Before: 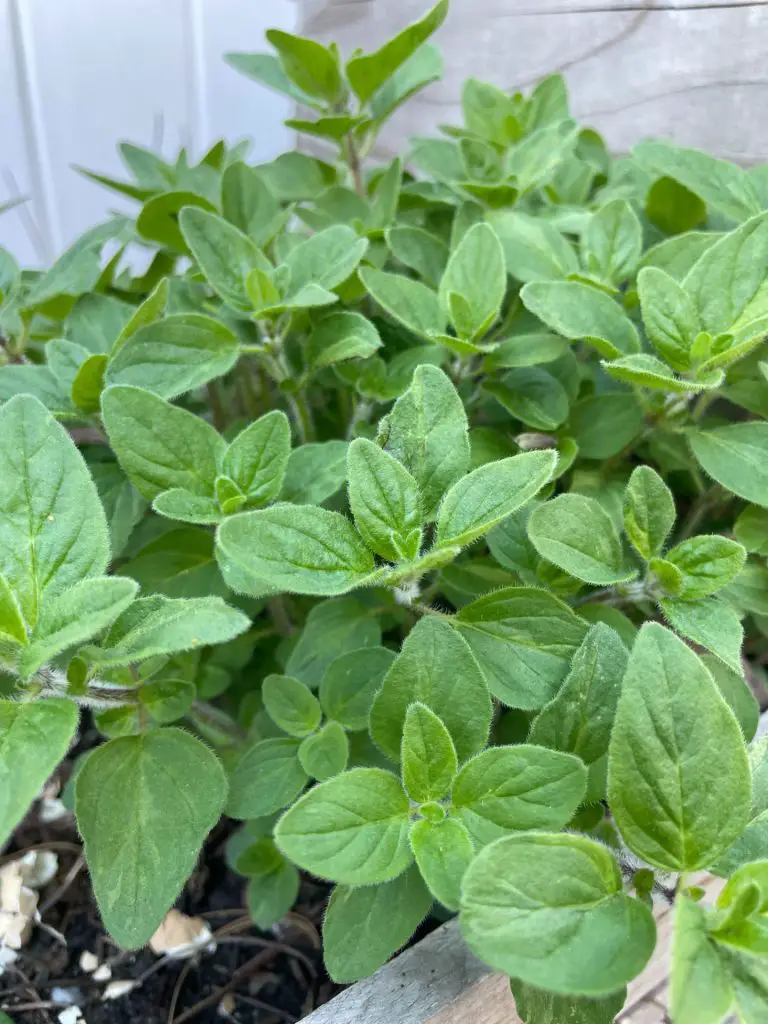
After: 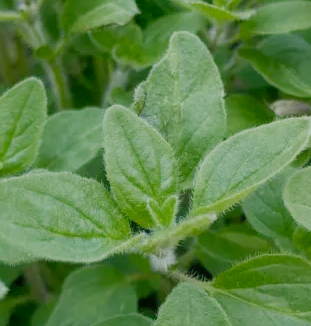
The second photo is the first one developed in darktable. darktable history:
crop: left 31.819%, top 32.555%, right 27.565%, bottom 35.604%
haze removal: strength -0.056, adaptive false
filmic rgb: black relative exposure -7.65 EV, white relative exposure 4.56 EV, threshold 2.94 EV, hardness 3.61, add noise in highlights 0, preserve chrominance no, color science v3 (2019), use custom middle-gray values true, contrast in highlights soft, enable highlight reconstruction true
tone equalizer: -8 EV 0.272 EV, -7 EV 0.378 EV, -6 EV 0.403 EV, -5 EV 0.24 EV, -3 EV -0.245 EV, -2 EV -0.415 EV, -1 EV -0.397 EV, +0 EV -0.241 EV, edges refinement/feathering 500, mask exposure compensation -1.57 EV, preserve details no
